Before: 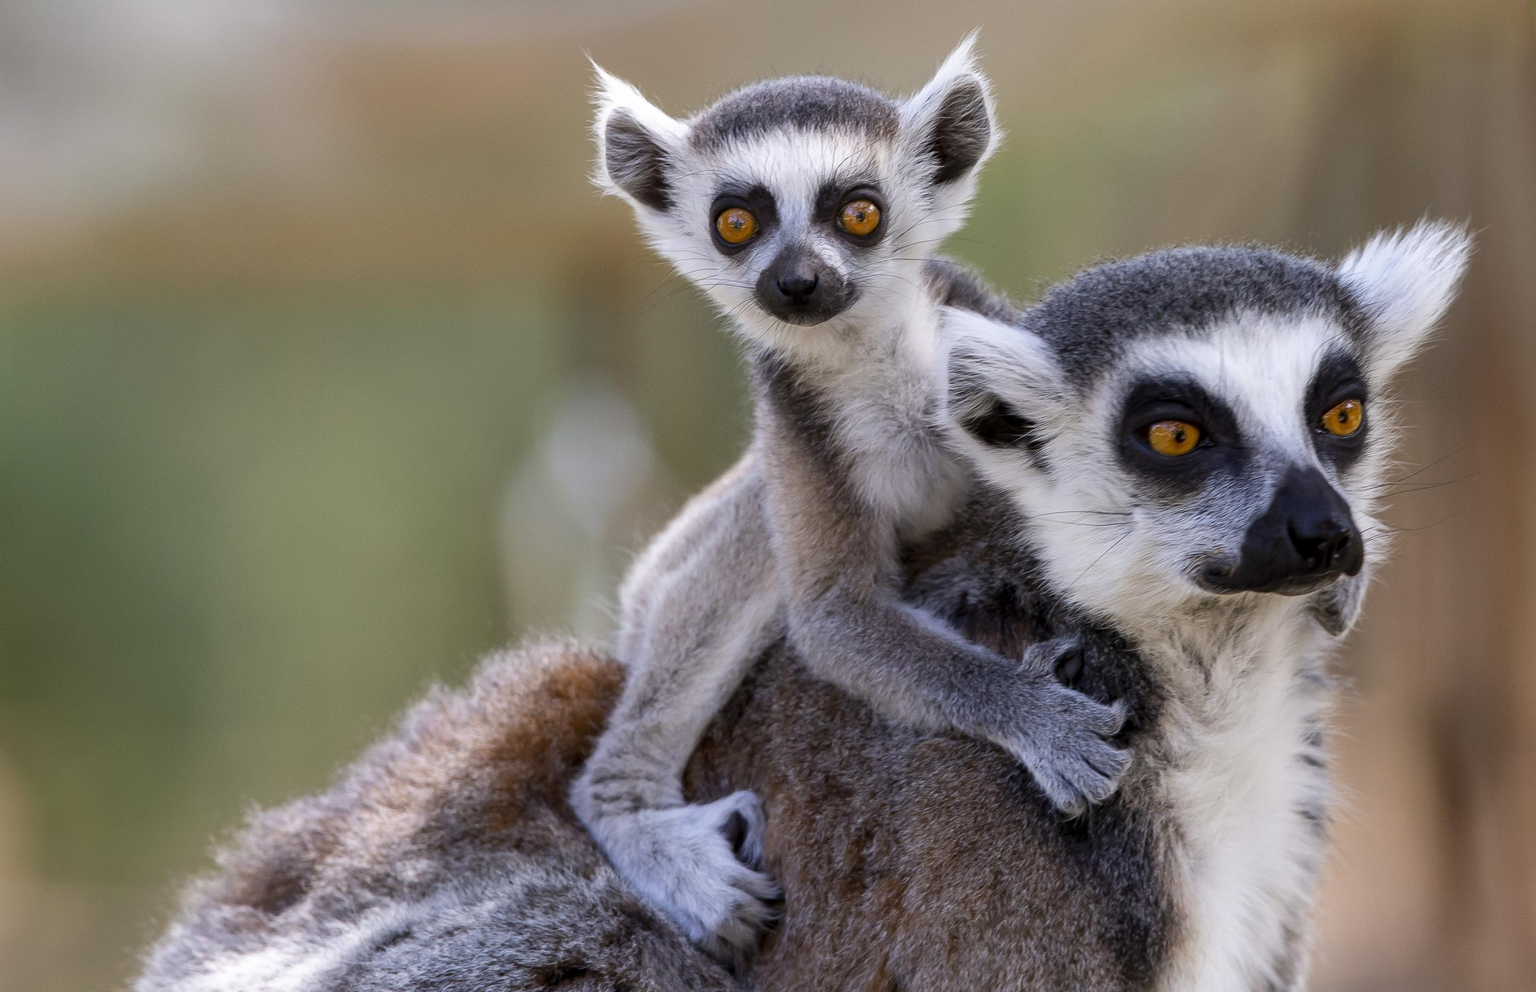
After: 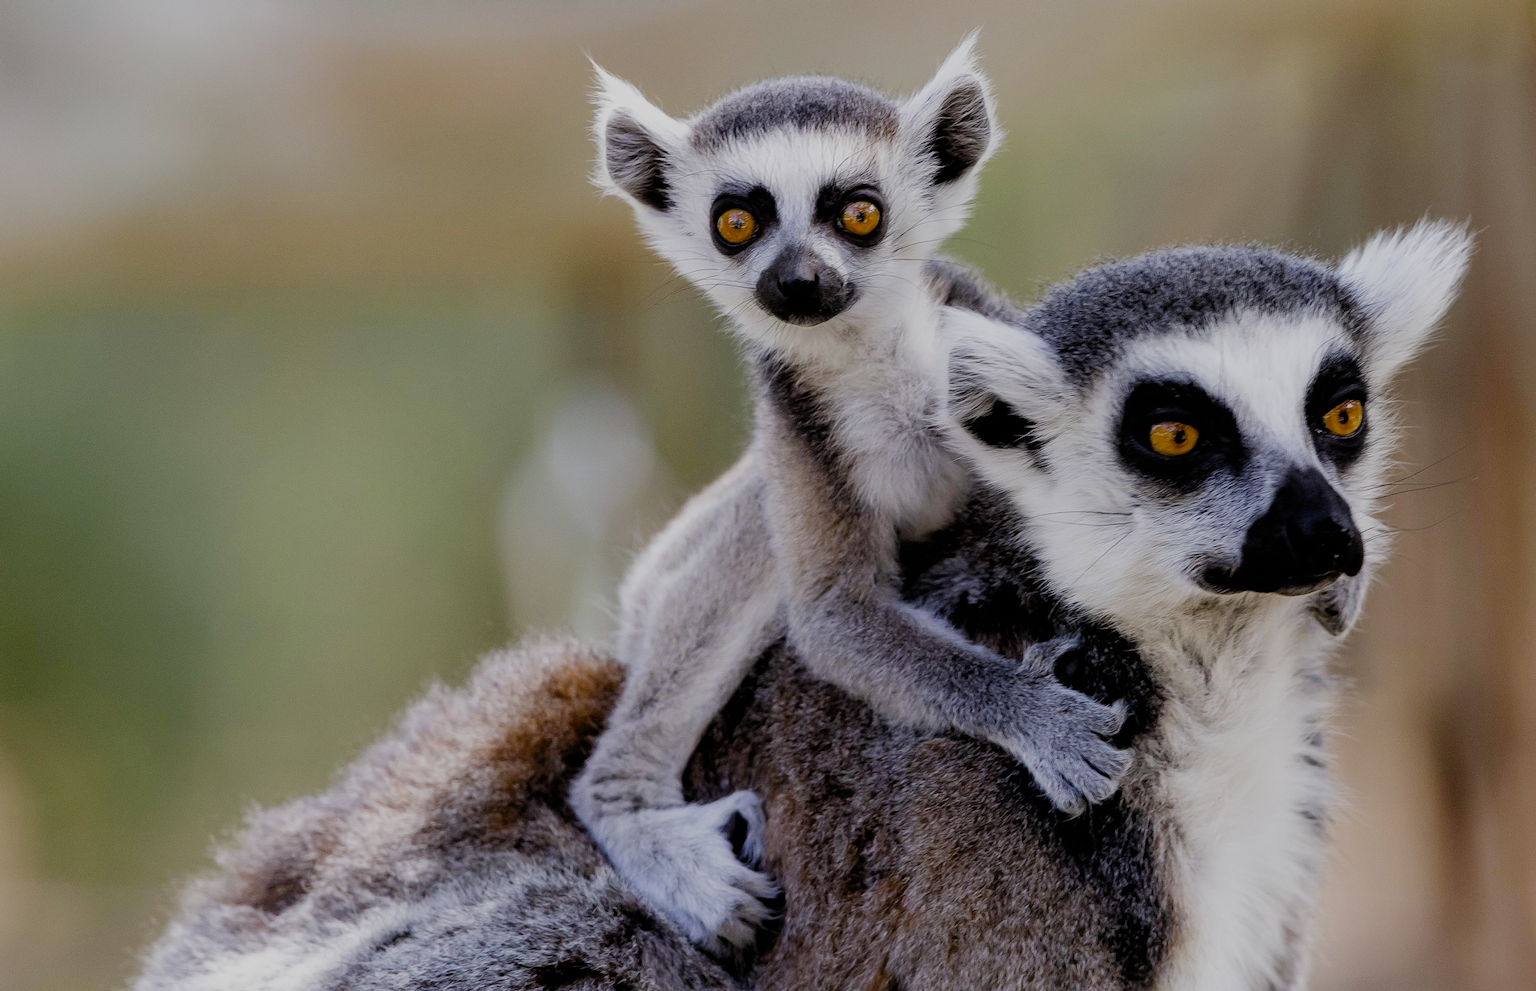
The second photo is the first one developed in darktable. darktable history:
filmic rgb: black relative exposure -4.82 EV, white relative exposure 4.06 EV, hardness 2.78, add noise in highlights 0.001, preserve chrominance no, color science v3 (2019), use custom middle-gray values true, contrast in highlights soft
